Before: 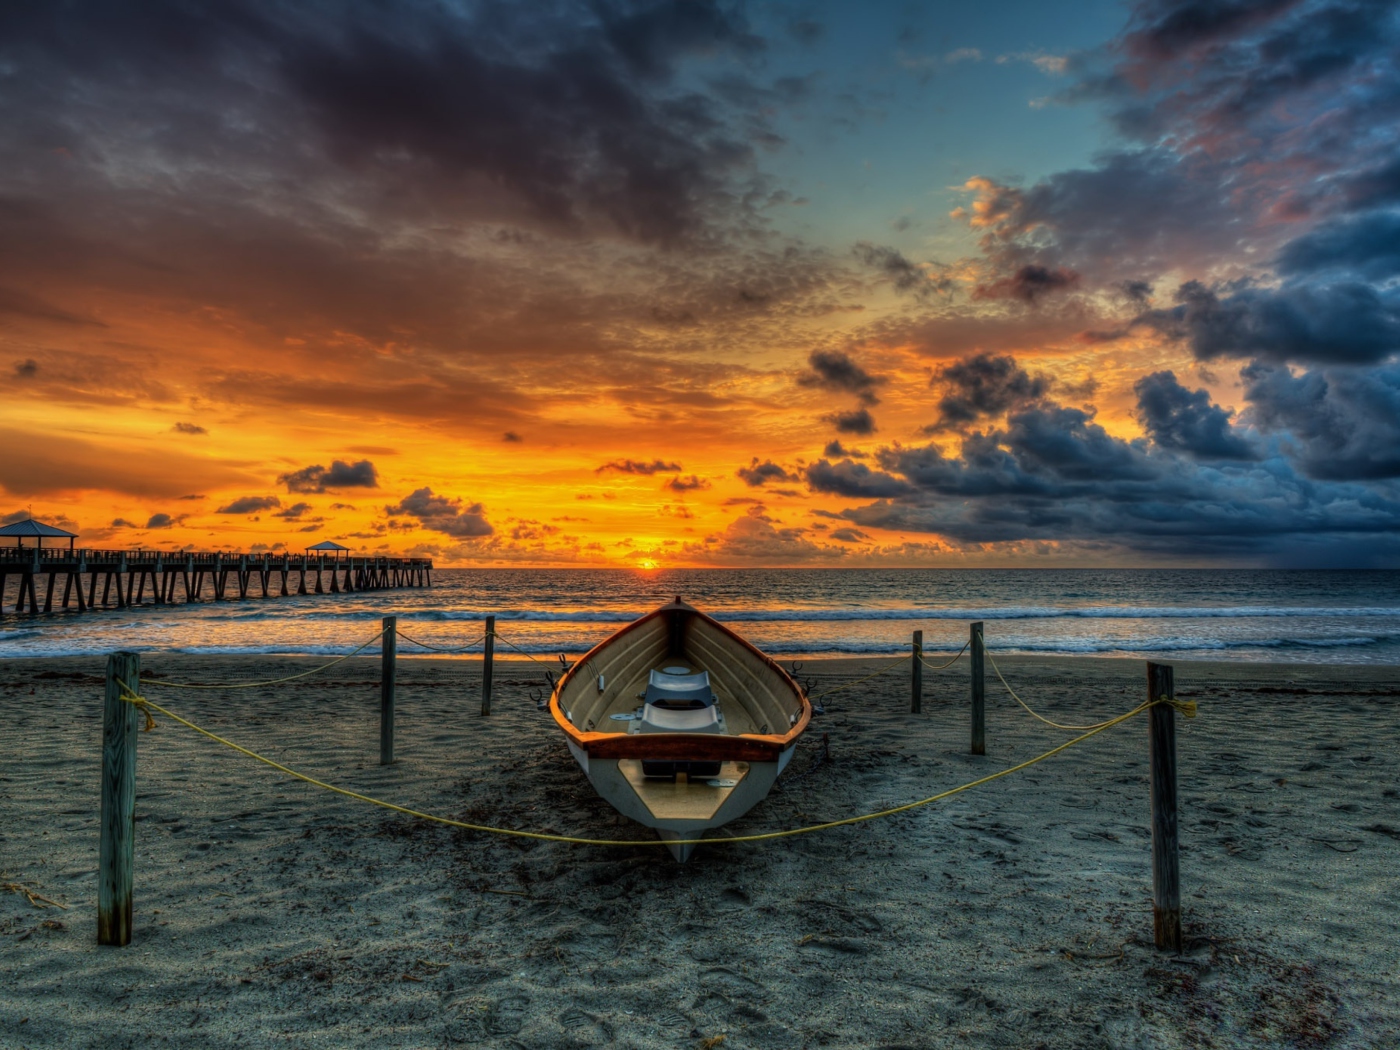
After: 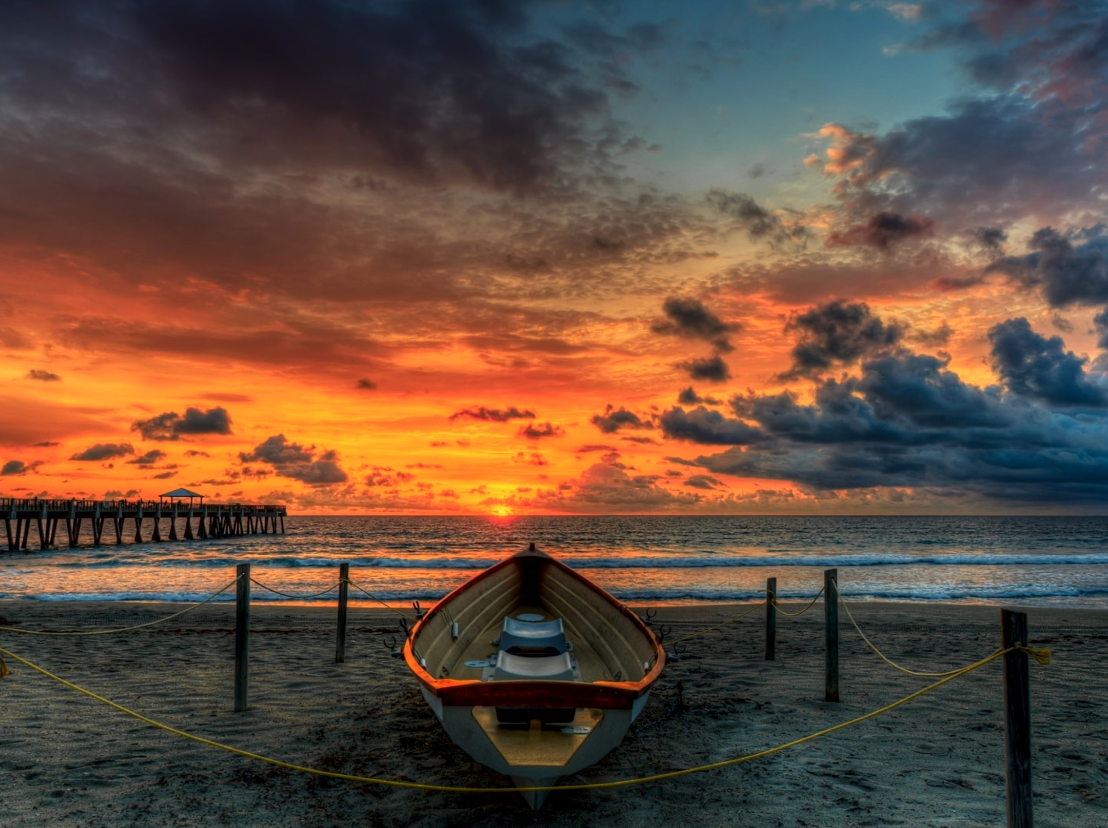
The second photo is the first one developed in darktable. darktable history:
color zones: curves: ch1 [(0.29, 0.492) (0.373, 0.185) (0.509, 0.481)]; ch2 [(0.25, 0.462) (0.749, 0.457)]
local contrast: mode bilateral grid, contrast 20, coarseness 50, detail 119%, midtone range 0.2
crop and rotate: left 10.444%, top 5.068%, right 10.382%, bottom 16.001%
shadows and highlights: shadows -52.94, highlights 86.14, soften with gaussian
